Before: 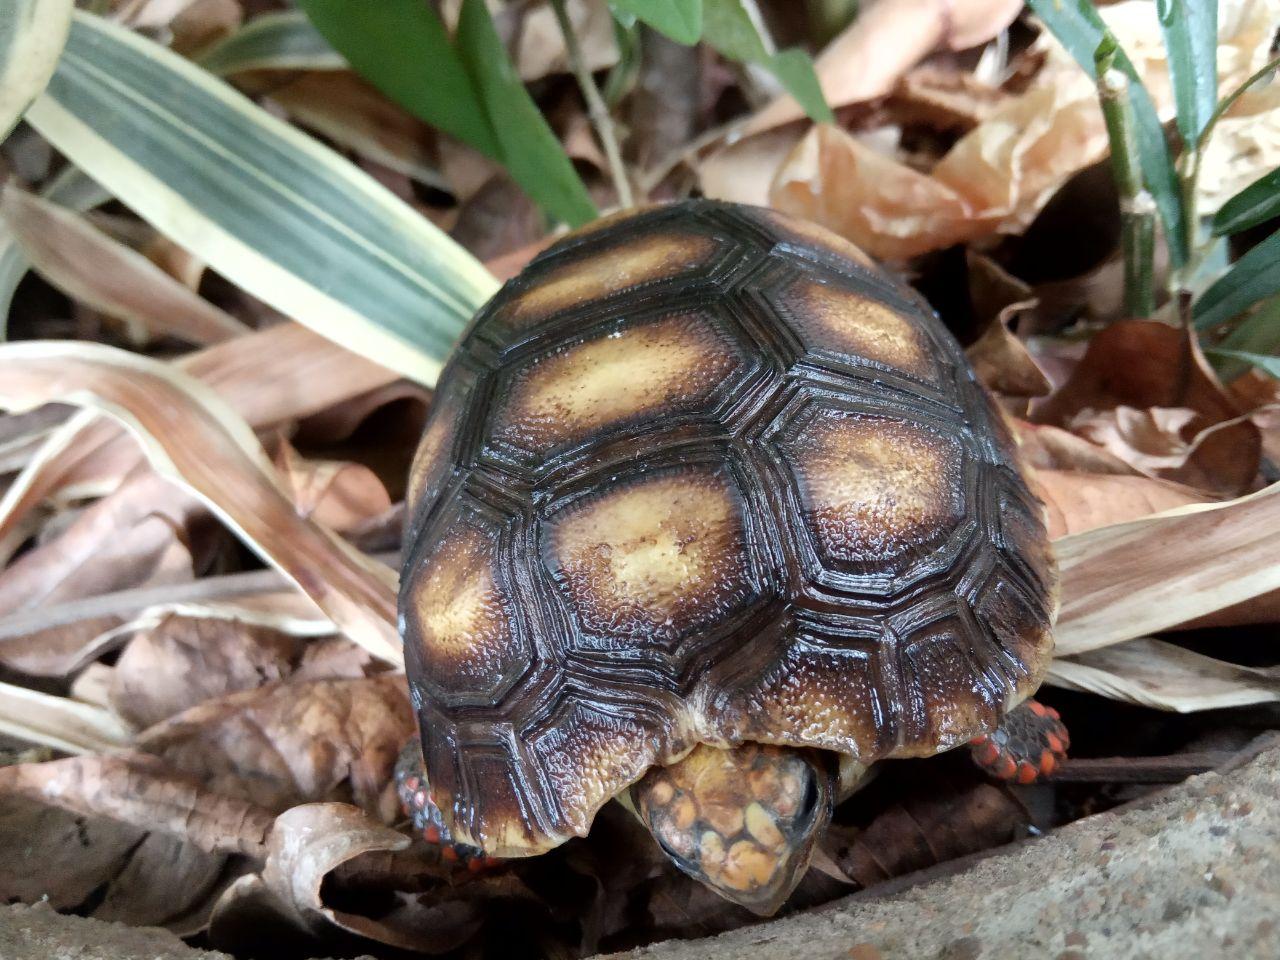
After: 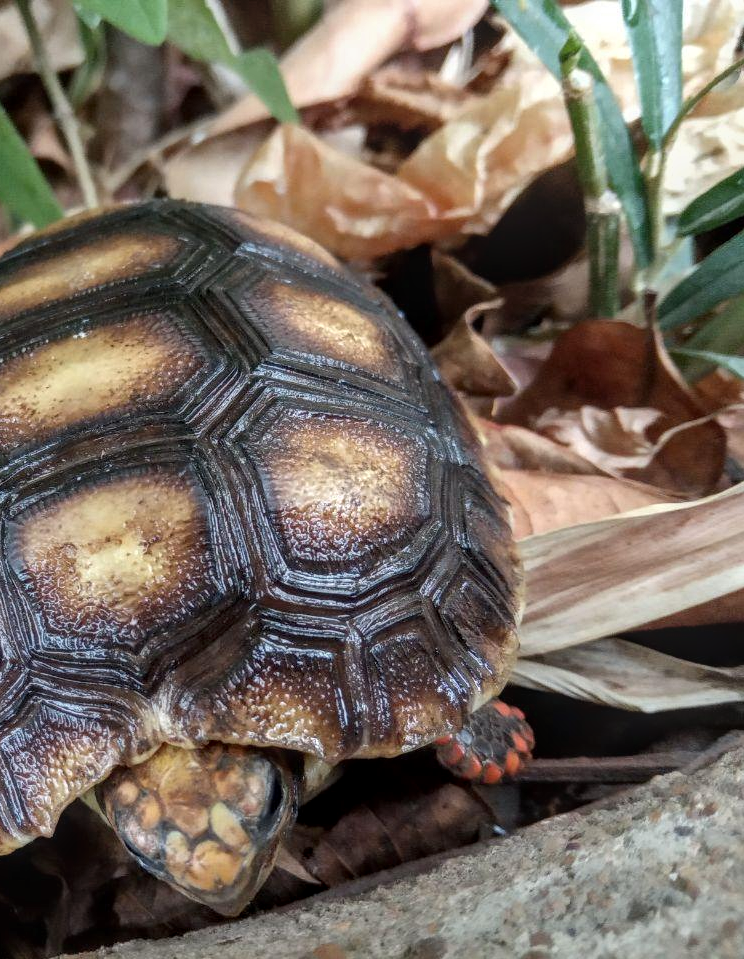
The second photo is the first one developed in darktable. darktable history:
crop: left 41.874%
local contrast: highlights 4%, shadows 0%, detail 134%
